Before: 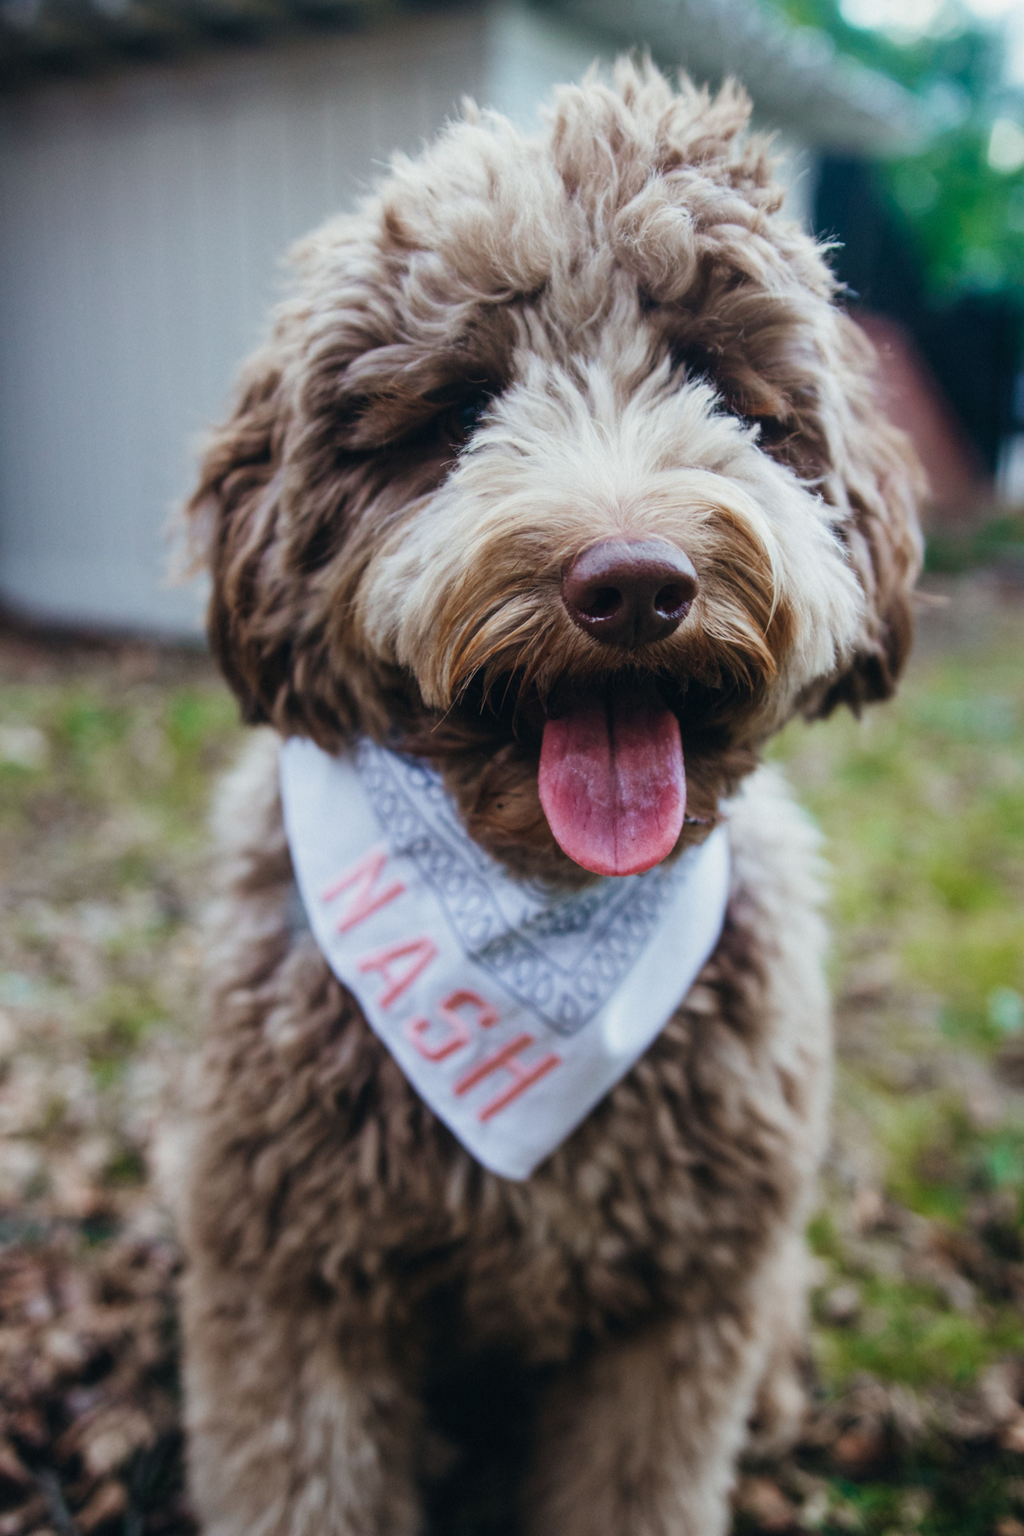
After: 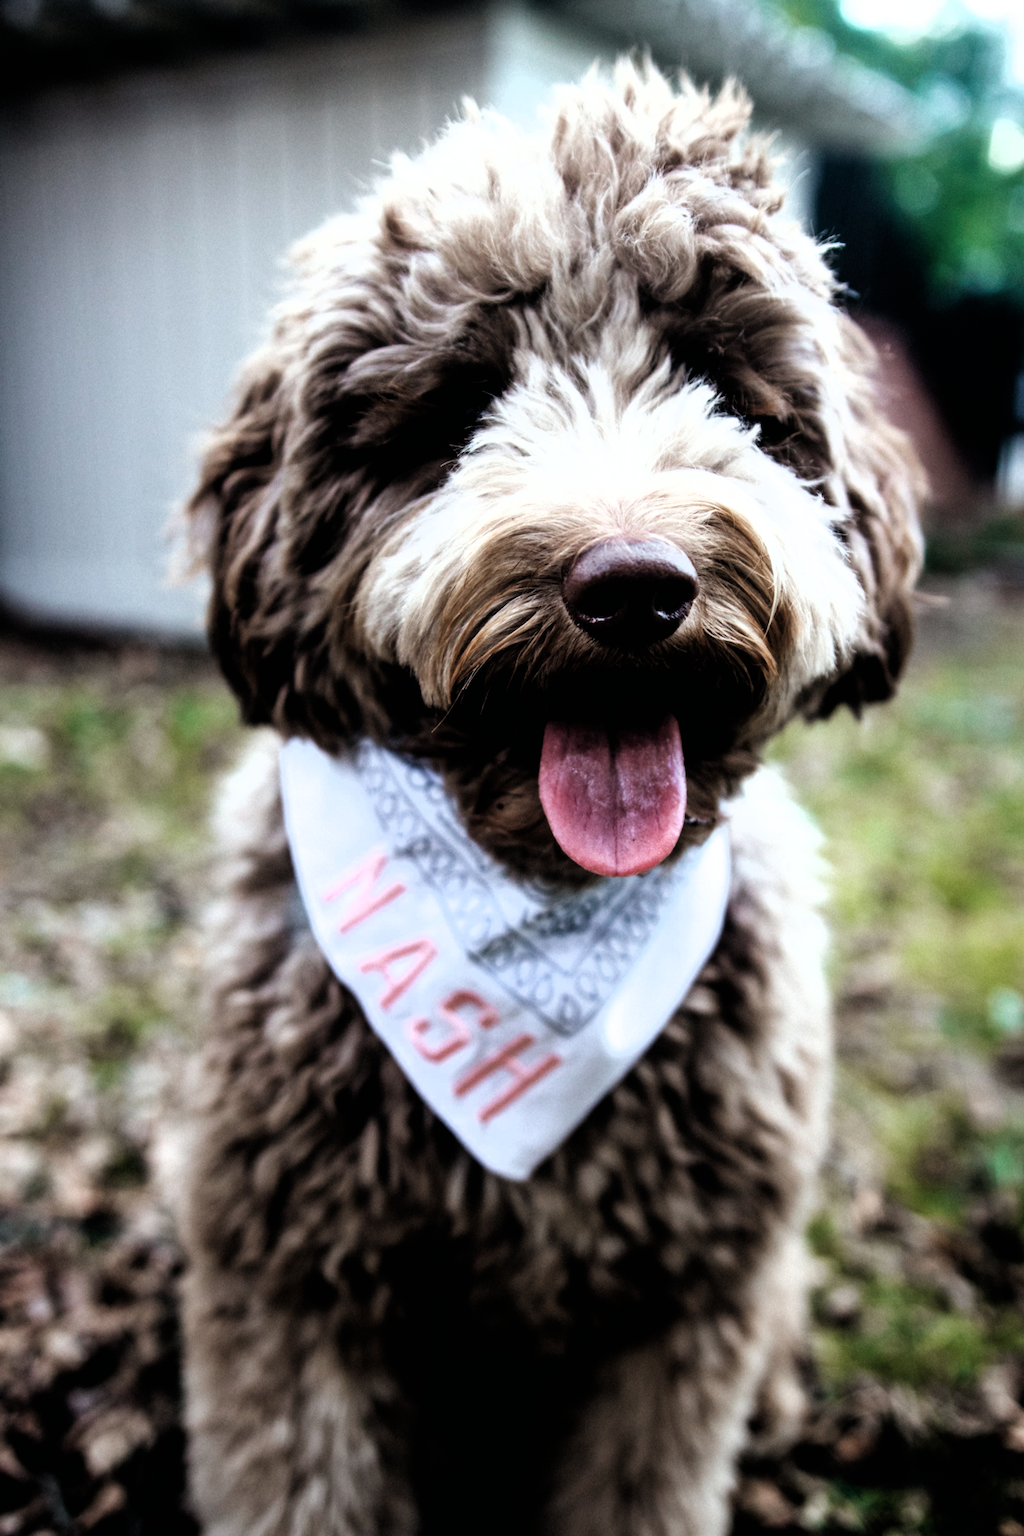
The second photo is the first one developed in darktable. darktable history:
tone equalizer: on, module defaults
filmic rgb: black relative exposure -8.2 EV, white relative exposure 2.2 EV, threshold 3 EV, hardness 7.11, latitude 85.74%, contrast 1.696, highlights saturation mix -4%, shadows ↔ highlights balance -2.69%, color science v5 (2021), contrast in shadows safe, contrast in highlights safe, enable highlight reconstruction true
